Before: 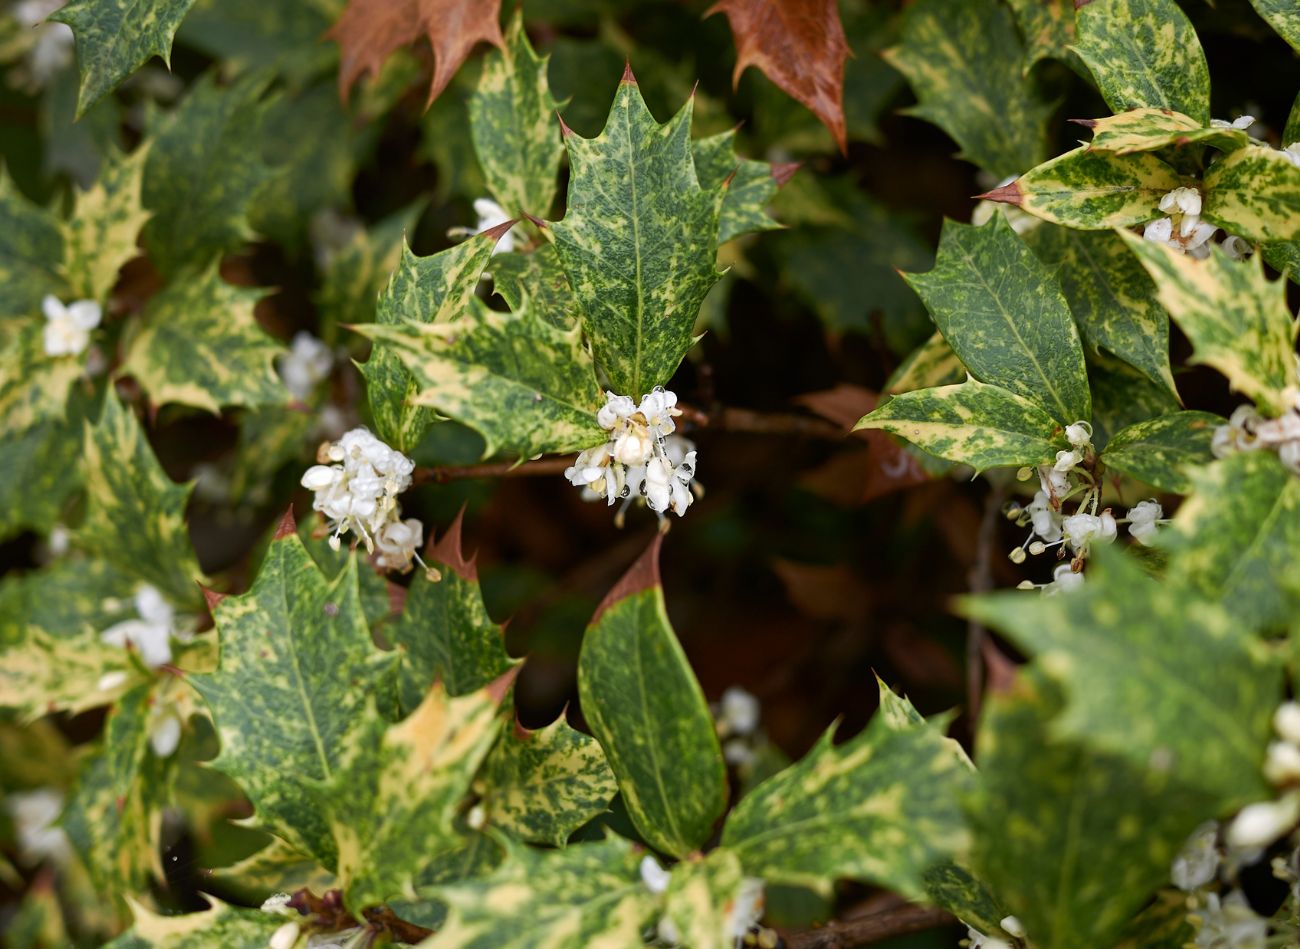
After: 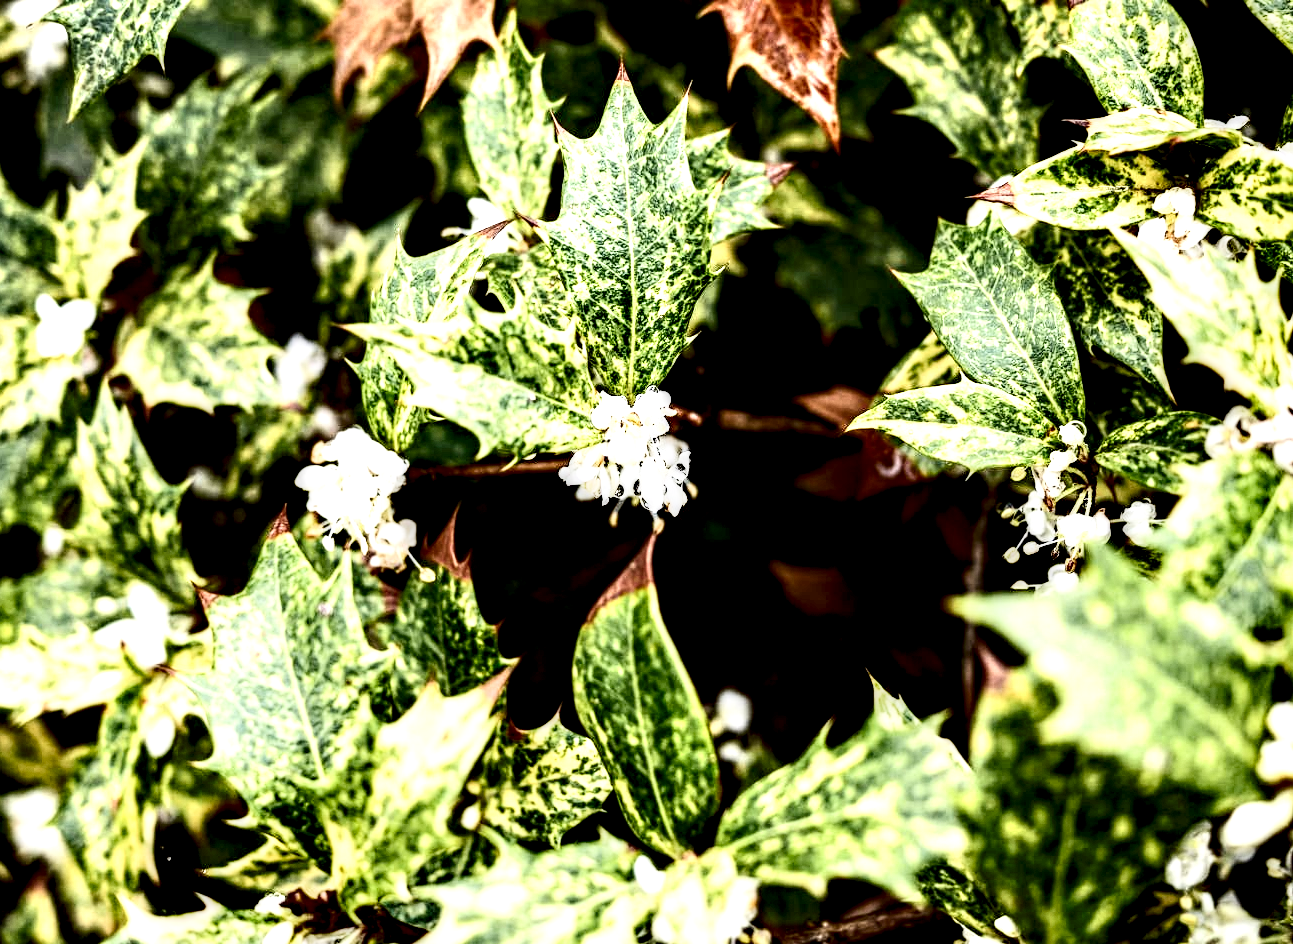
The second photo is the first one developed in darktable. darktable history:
levels: black 0.061%
crop and rotate: left 0.473%, top 0.129%, bottom 0.347%
filmic rgb: black relative exposure -7.65 EV, white relative exposure 4.56 EV, hardness 3.61, preserve chrominance no, color science v5 (2021), contrast in shadows safe, contrast in highlights safe
contrast brightness saturation: contrast 0.601, brightness 0.341, saturation 0.146
local contrast: shadows 189%, detail 226%
exposure: exposure 0.782 EV, compensate highlight preservation false
shadows and highlights: soften with gaussian
